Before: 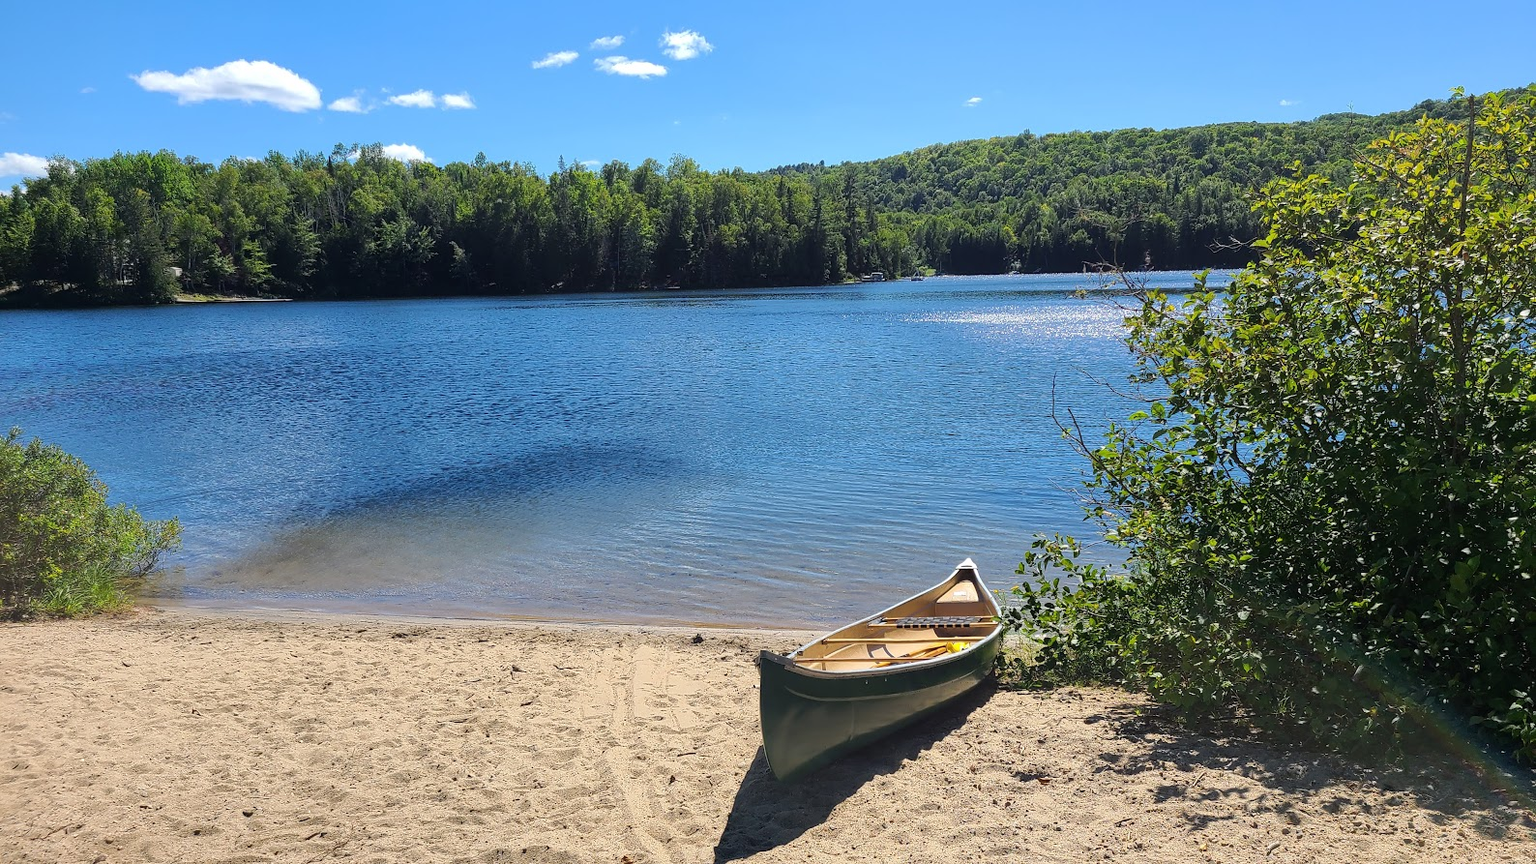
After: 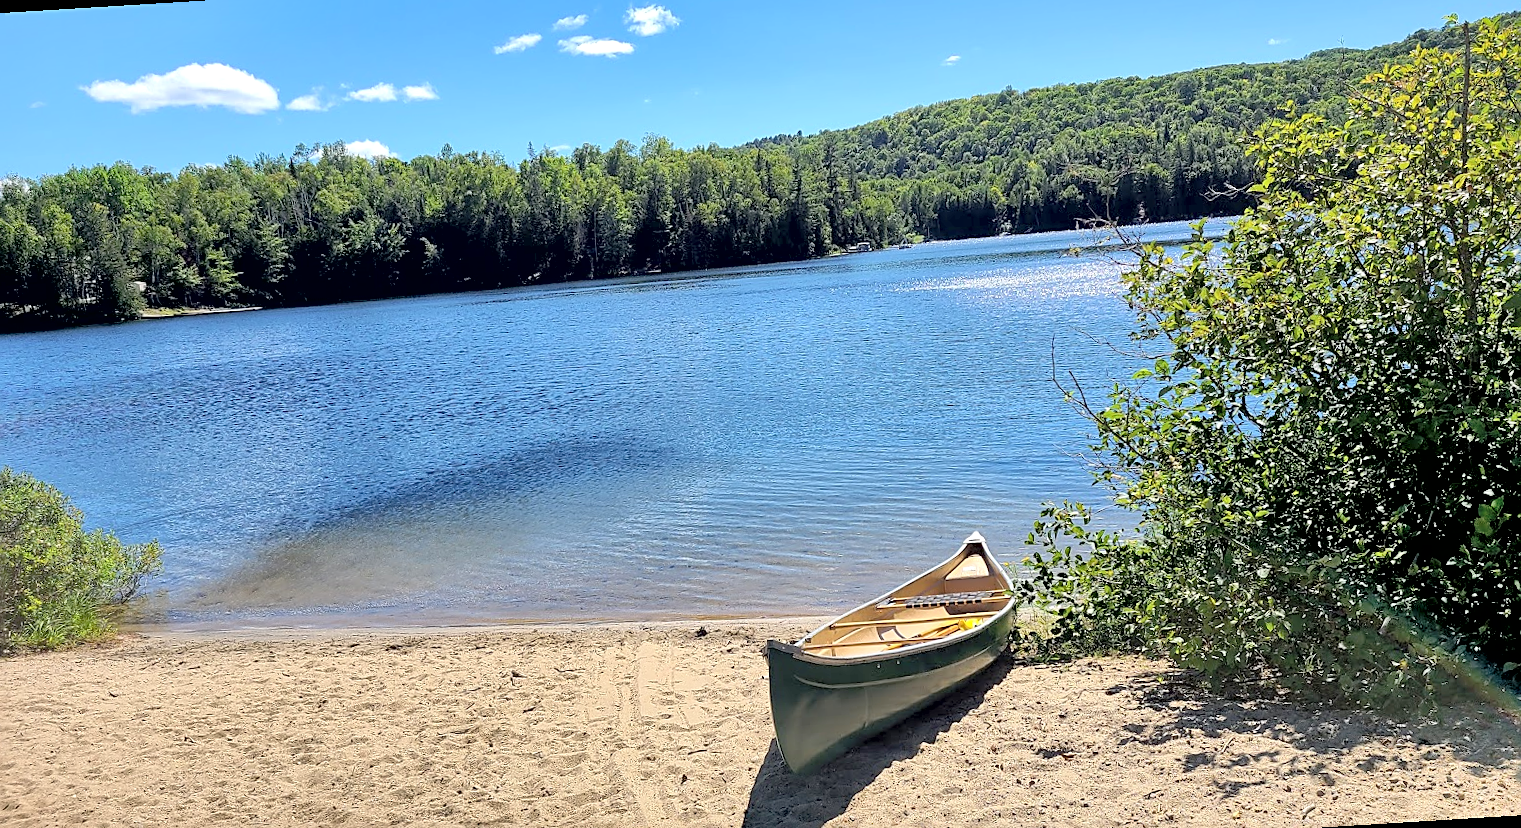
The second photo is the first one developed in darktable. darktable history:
contrast brightness saturation: brightness 0.28
sharpen: on, module defaults
shadows and highlights: soften with gaussian
exposure: black level correction 0.01, exposure 0.014 EV, compensate highlight preservation false
rotate and perspective: rotation -3.52°, crop left 0.036, crop right 0.964, crop top 0.081, crop bottom 0.919
local contrast: mode bilateral grid, contrast 20, coarseness 50, detail 120%, midtone range 0.2
